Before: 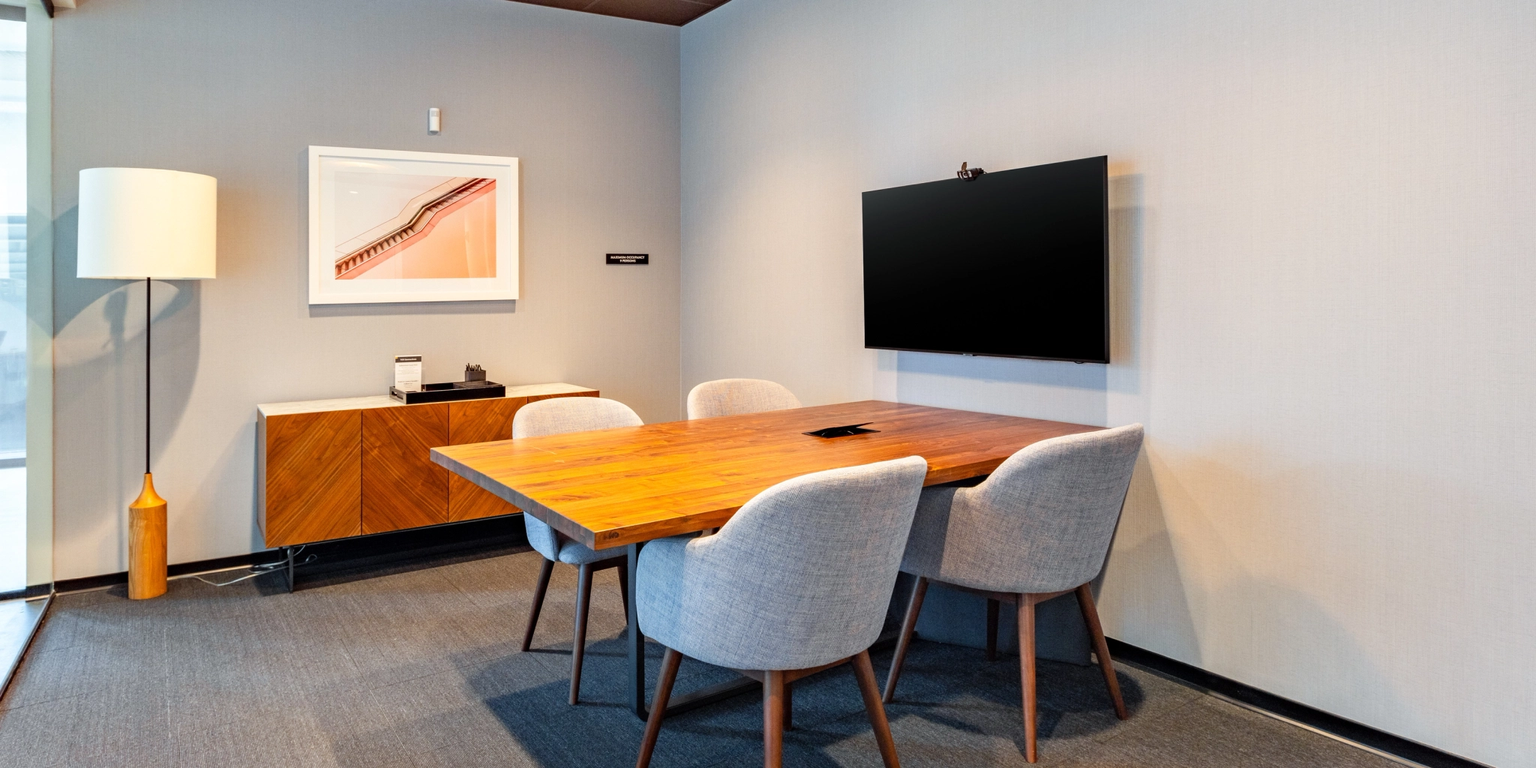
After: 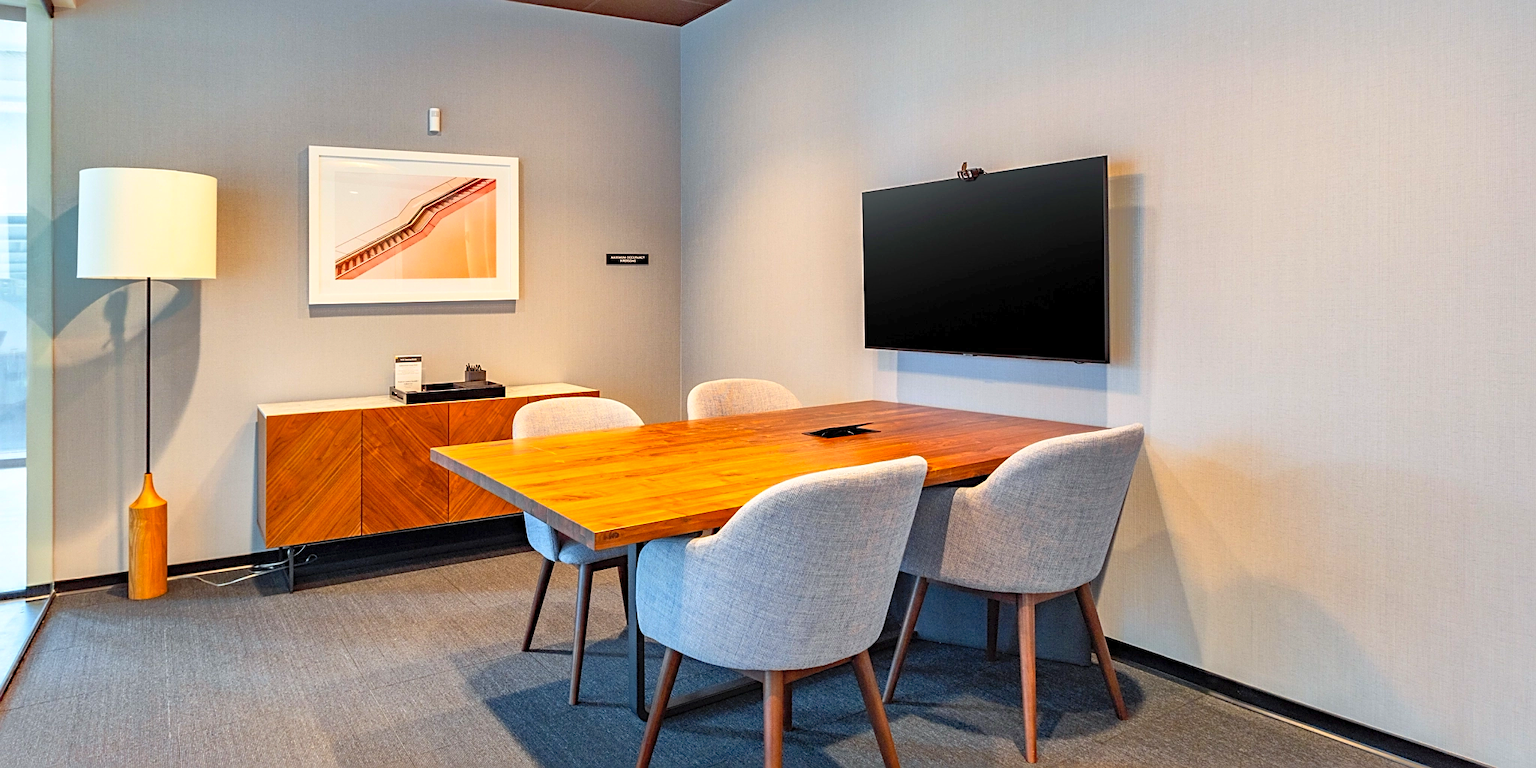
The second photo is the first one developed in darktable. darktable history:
sharpen: on, module defaults
contrast brightness saturation: contrast 0.205, brightness 0.169, saturation 0.219
shadows and highlights: highlights -60.01
